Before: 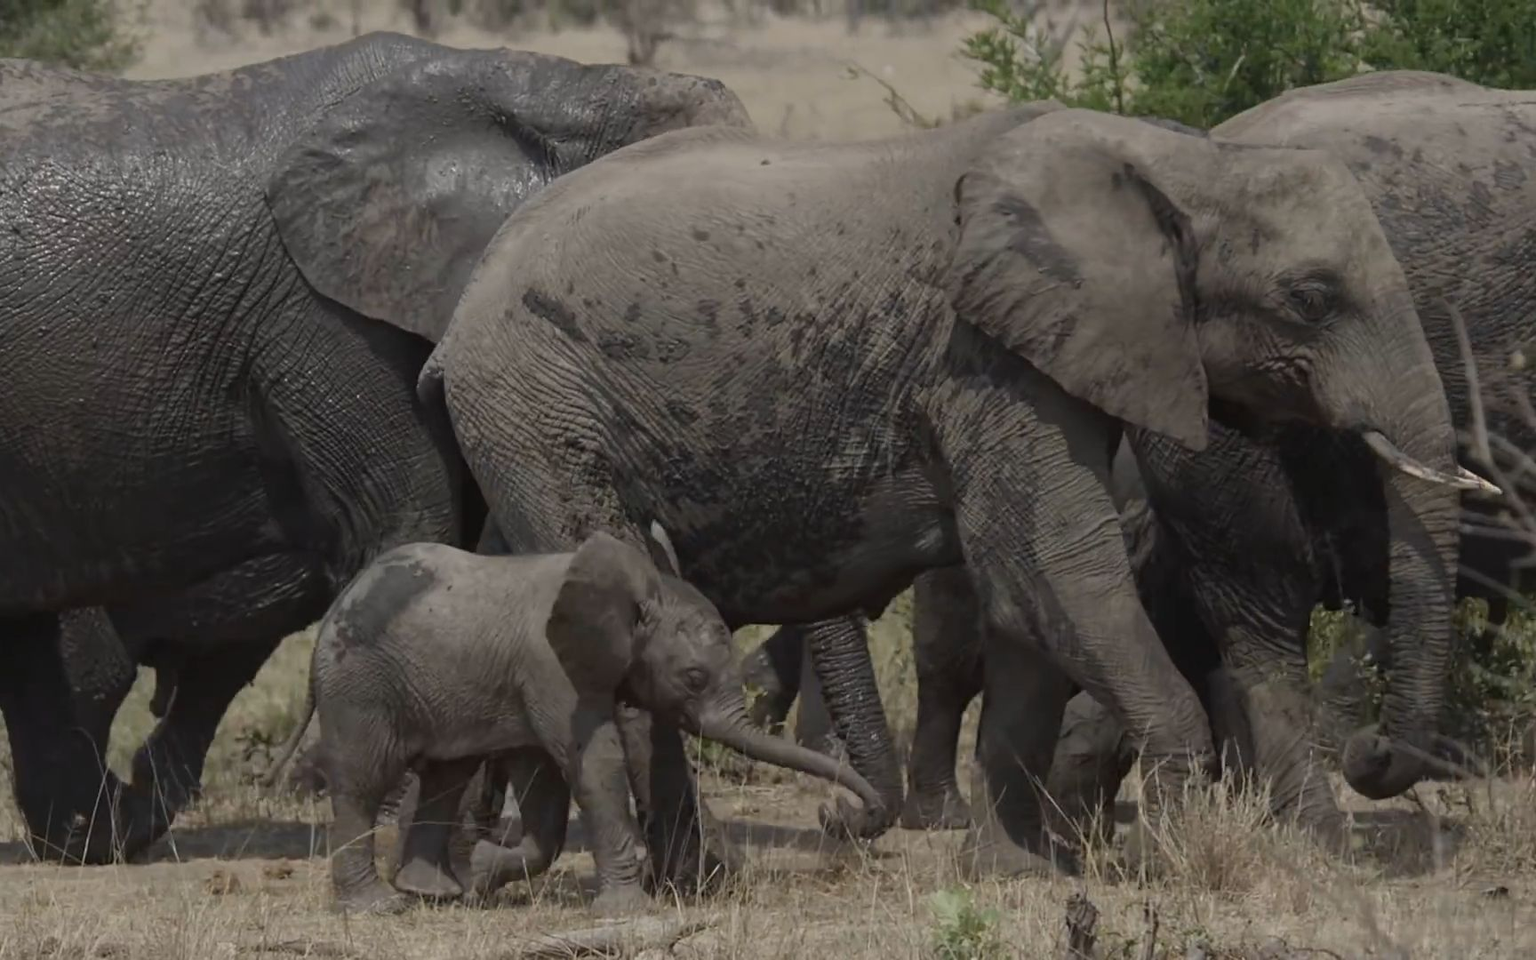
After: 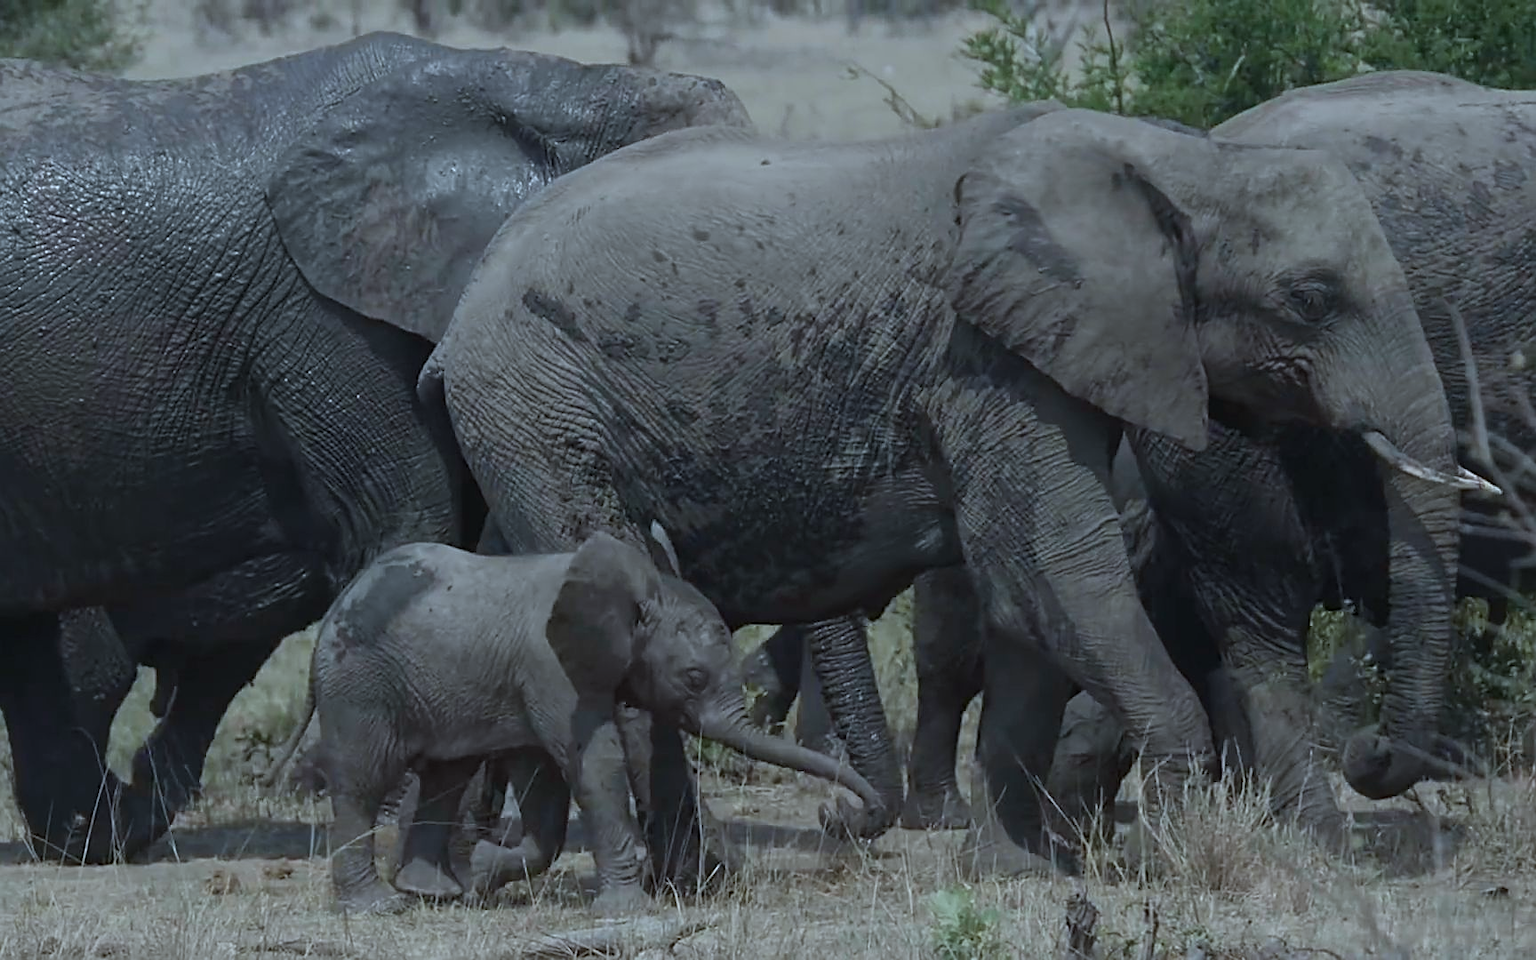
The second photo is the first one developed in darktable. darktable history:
color calibration: x 0.383, y 0.372, temperature 3882.62 K
sharpen: on, module defaults
